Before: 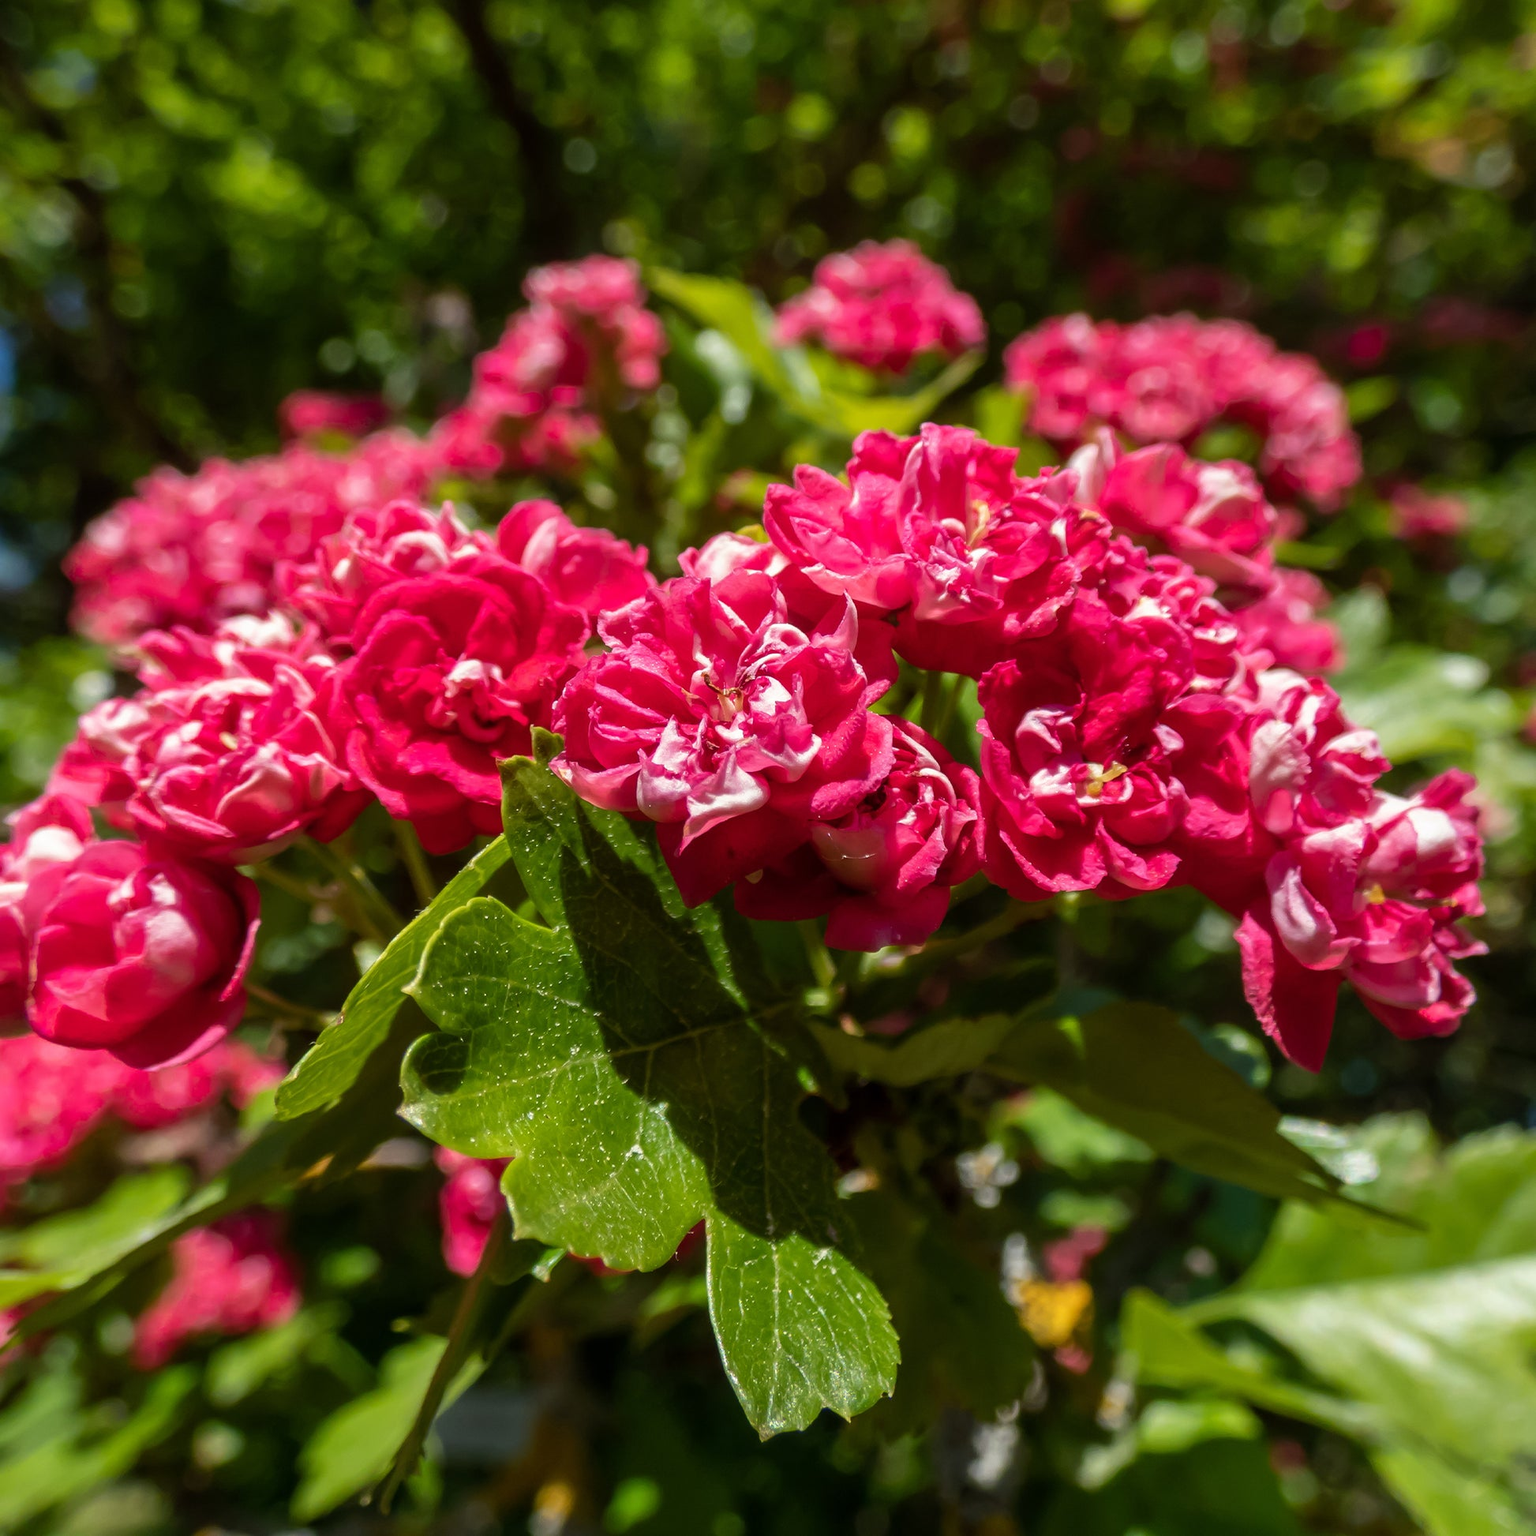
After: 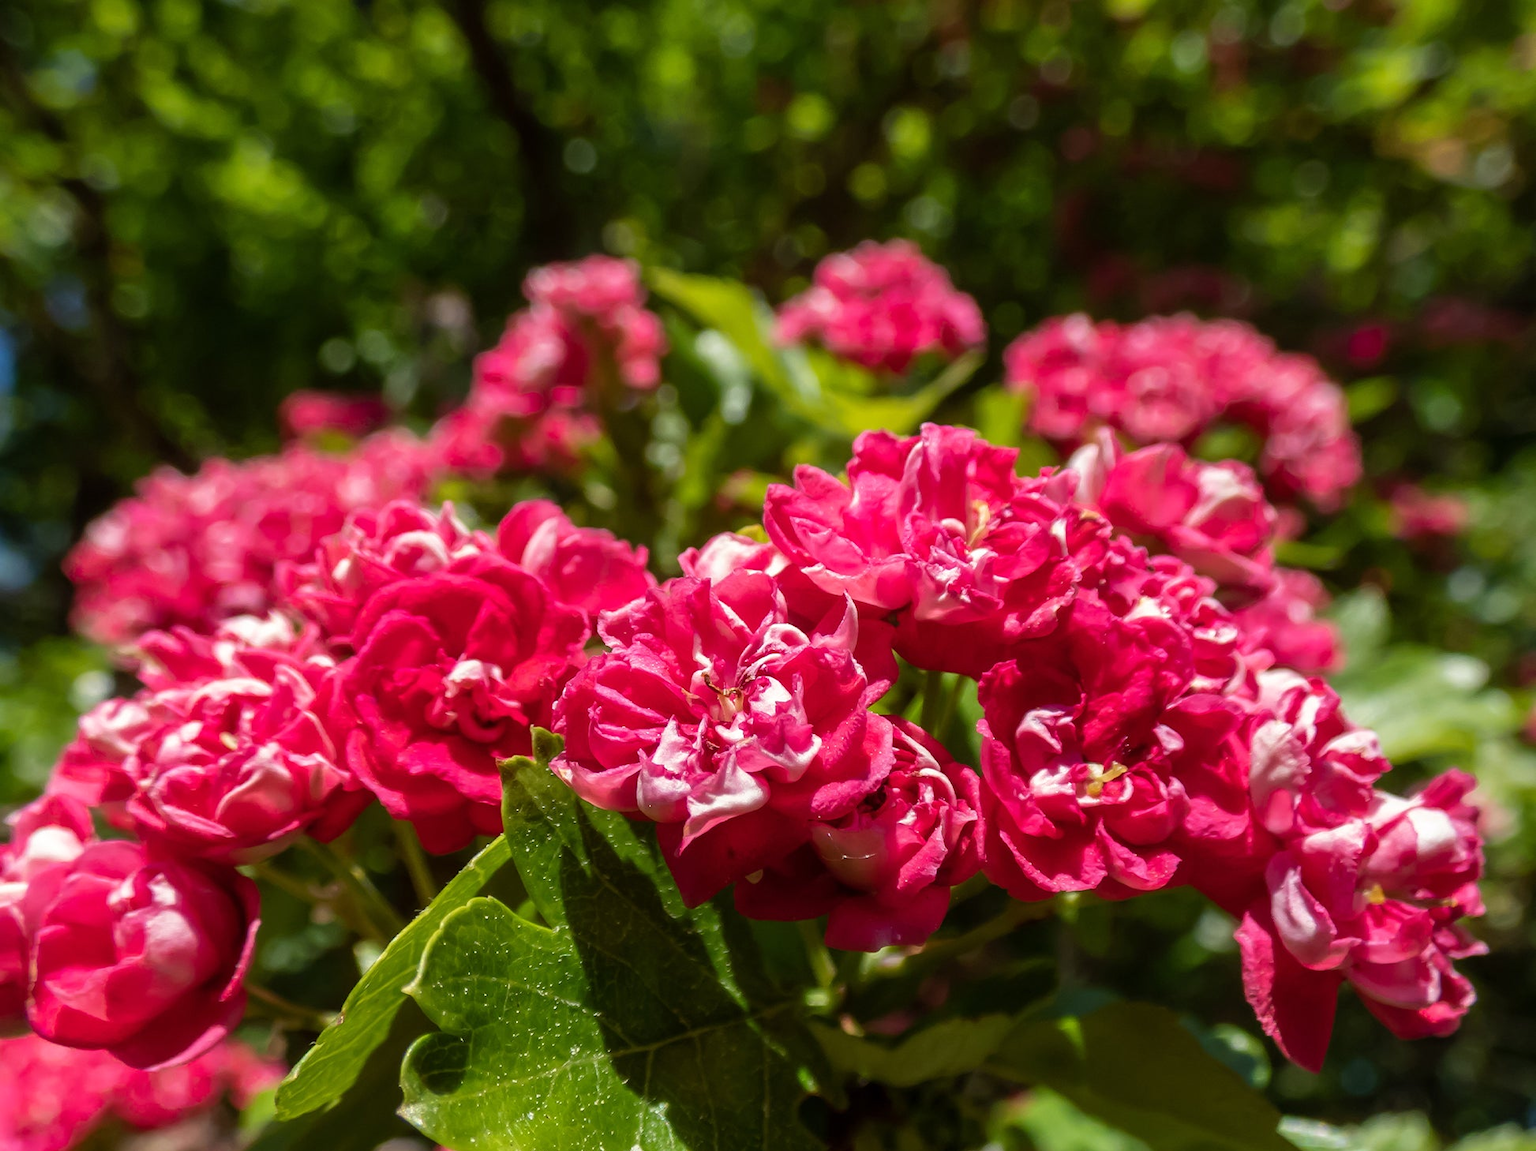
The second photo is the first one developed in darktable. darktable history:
crop: bottom 24.981%
tone equalizer: on, module defaults
